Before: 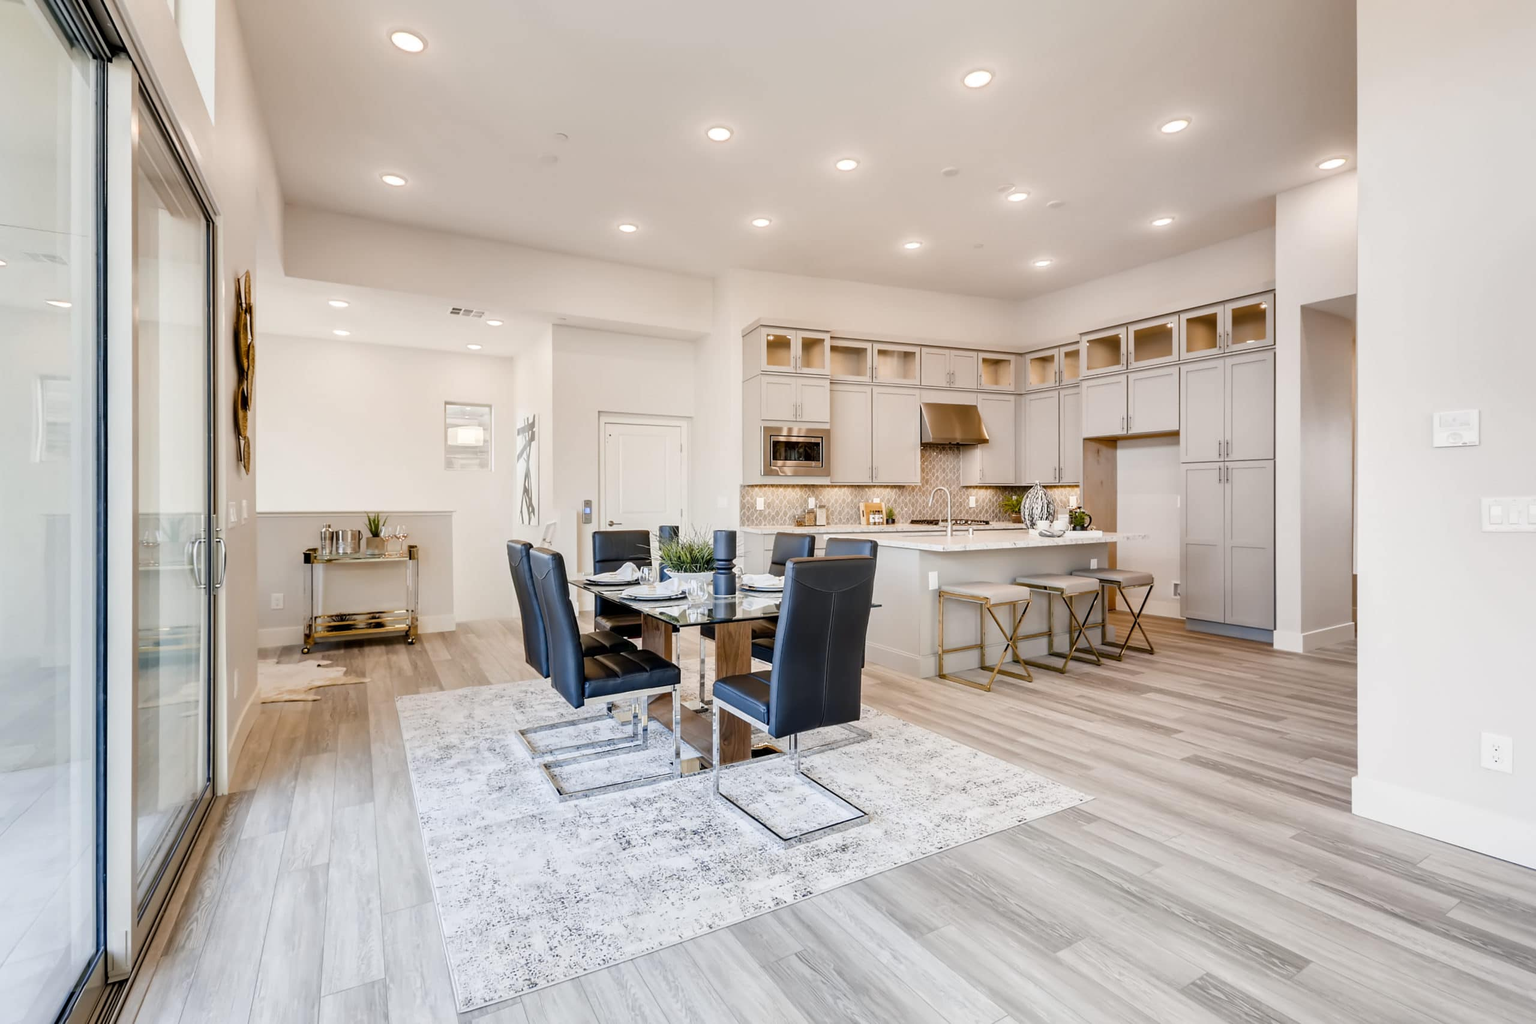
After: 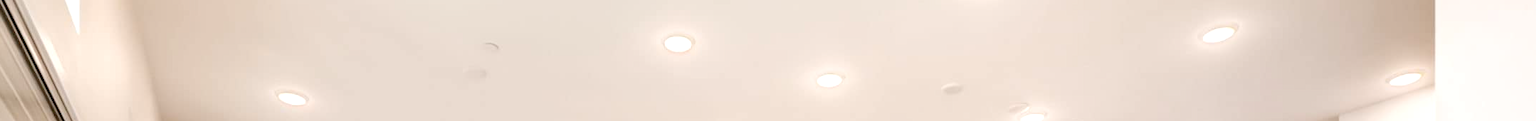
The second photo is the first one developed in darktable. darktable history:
tone equalizer: -8 EV -0.417 EV, -7 EV -0.389 EV, -6 EV -0.333 EV, -5 EV -0.222 EV, -3 EV 0.222 EV, -2 EV 0.333 EV, -1 EV 0.389 EV, +0 EV 0.417 EV, edges refinement/feathering 500, mask exposure compensation -1.25 EV, preserve details no
crop and rotate: left 9.644%, top 9.491%, right 6.021%, bottom 80.509%
levels: levels [0, 0.43, 0.984]
